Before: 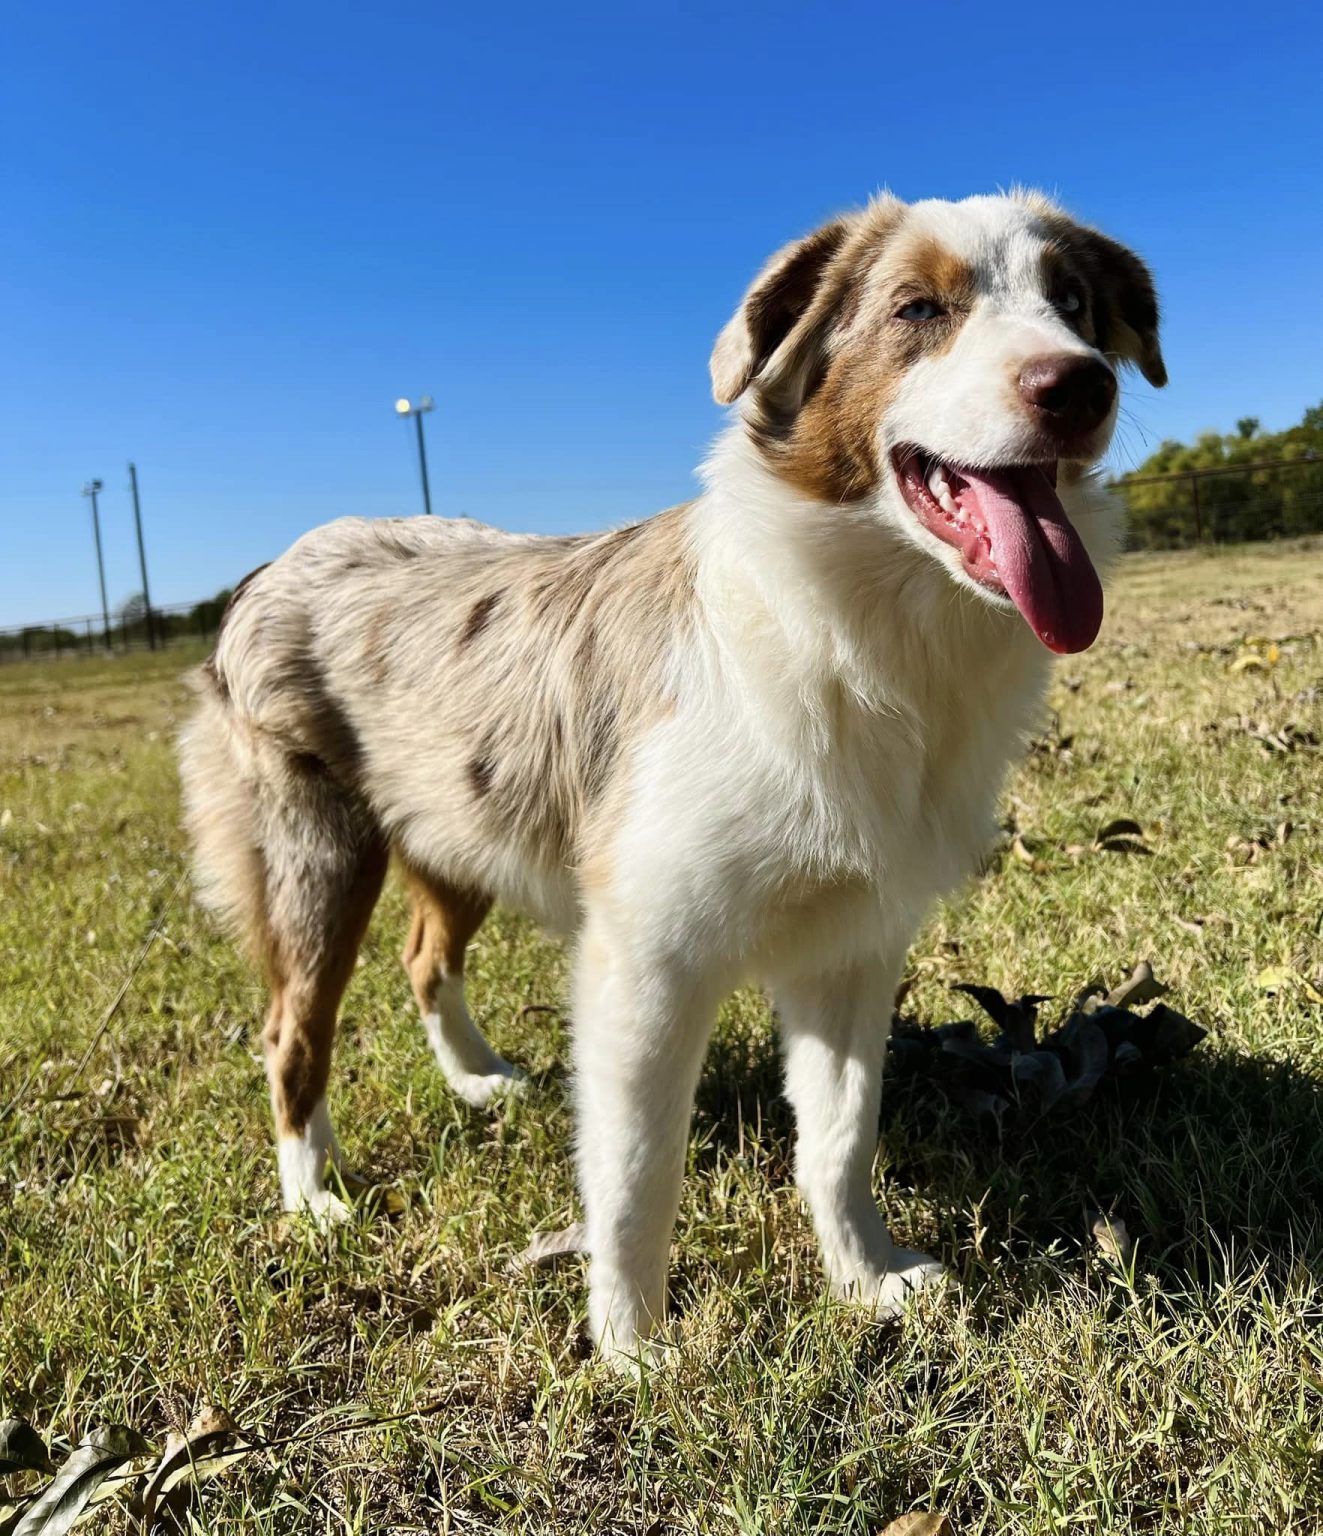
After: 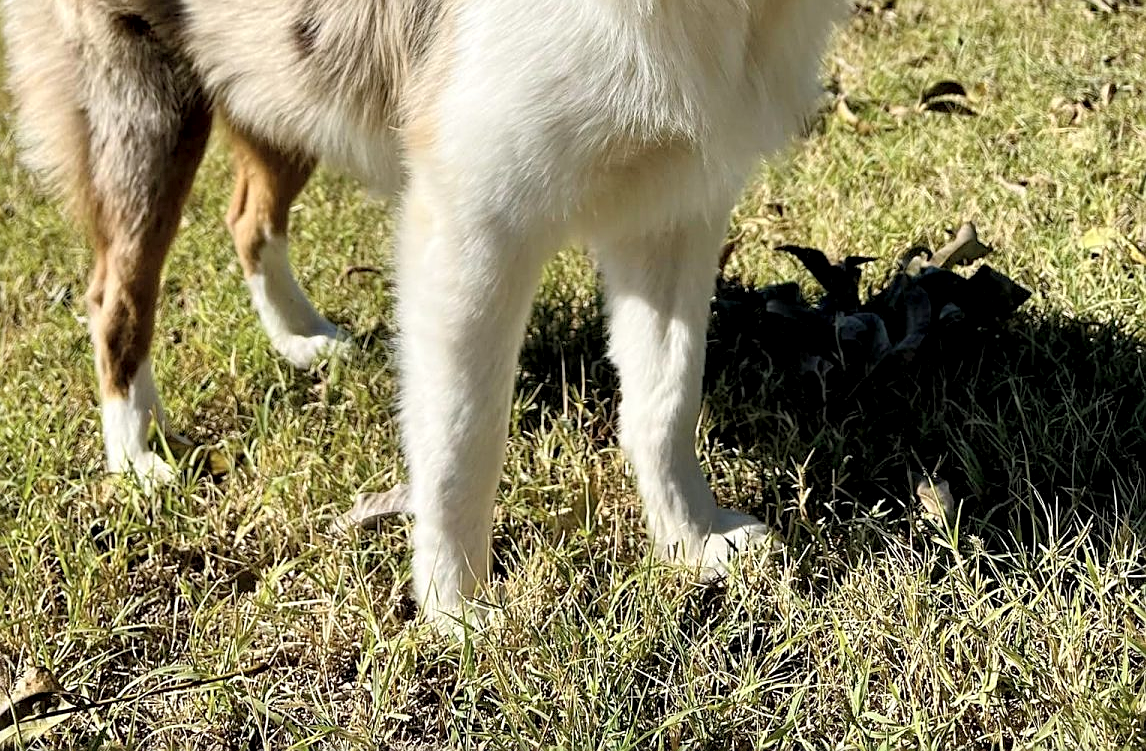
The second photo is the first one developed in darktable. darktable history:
sharpen: on, module defaults
crop and rotate: left 13.306%, top 48.129%, bottom 2.928%
contrast brightness saturation: brightness 0.15
local contrast: highlights 100%, shadows 100%, detail 120%, midtone range 0.2
exposure: black level correction 0.004, exposure 0.014 EV, compensate highlight preservation false
